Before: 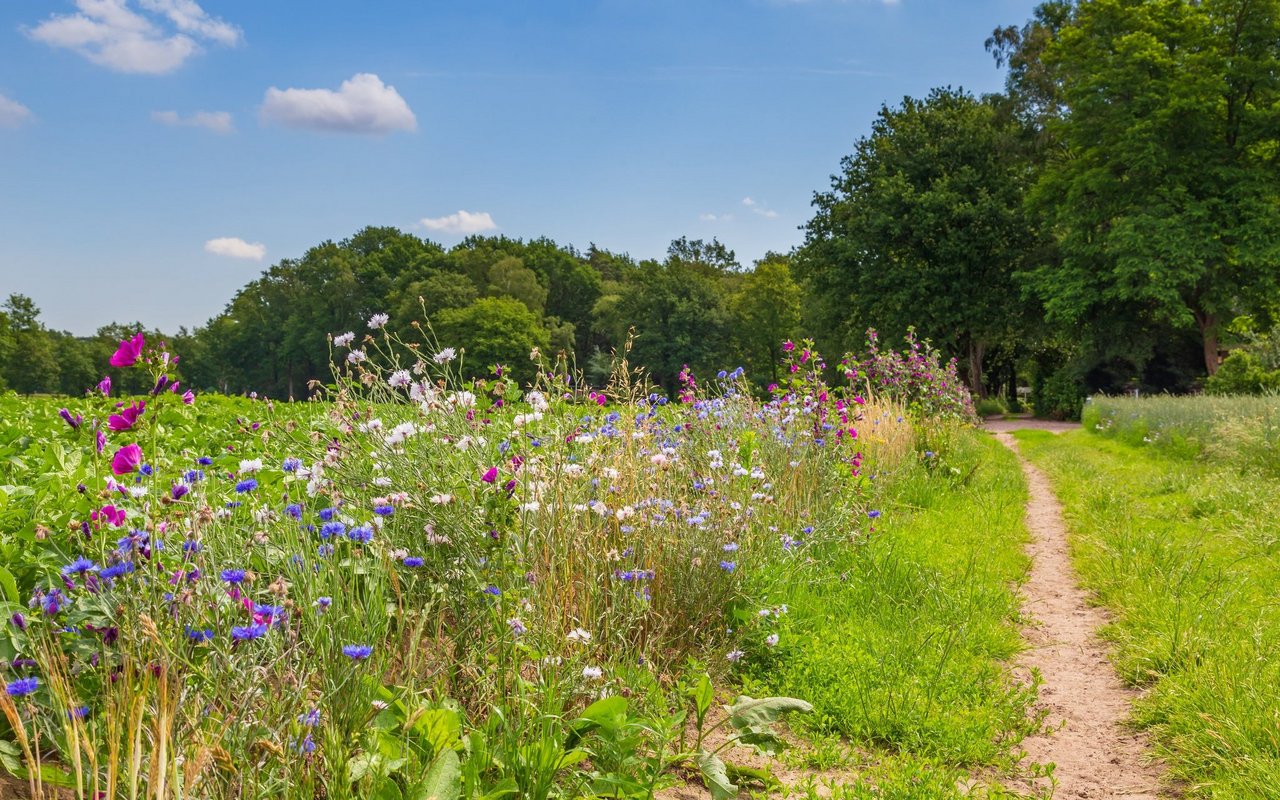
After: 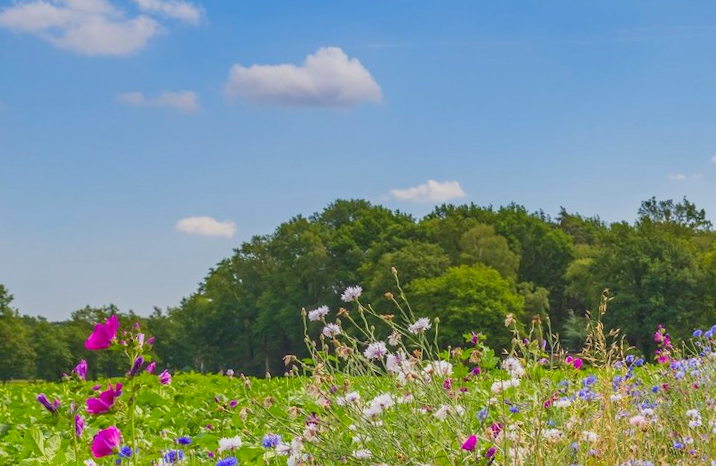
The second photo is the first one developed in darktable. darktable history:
rotate and perspective: rotation -2.29°, automatic cropping off
crop and rotate: left 3.047%, top 7.509%, right 42.236%, bottom 37.598%
lowpass: radius 0.1, contrast 0.85, saturation 1.1, unbound 0
